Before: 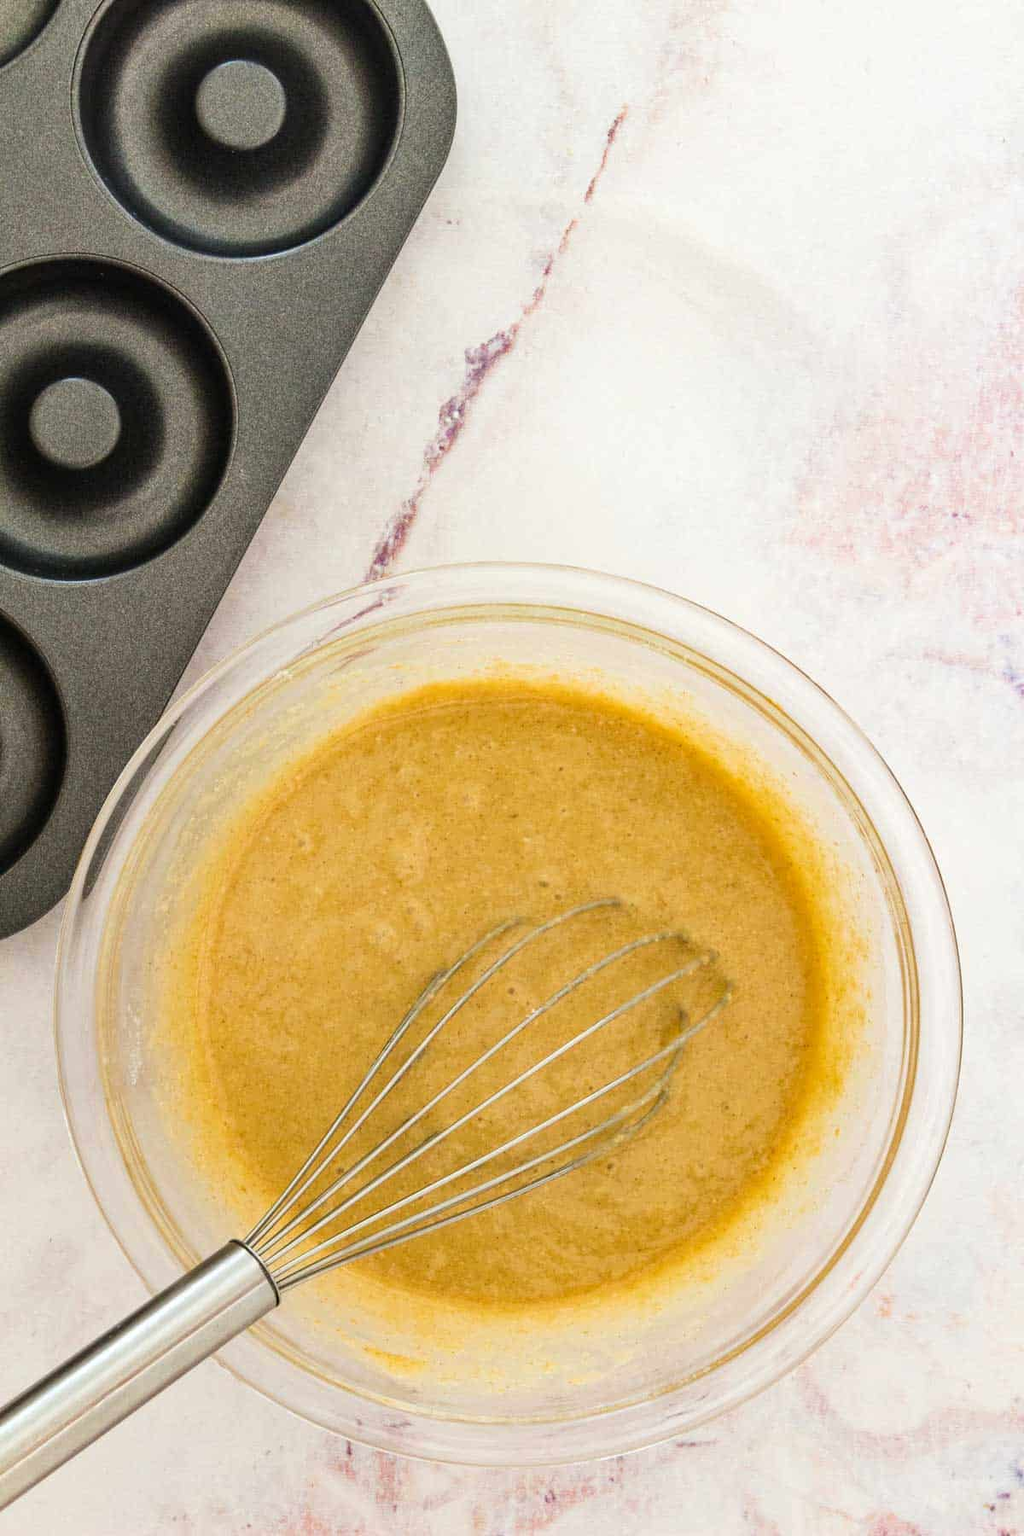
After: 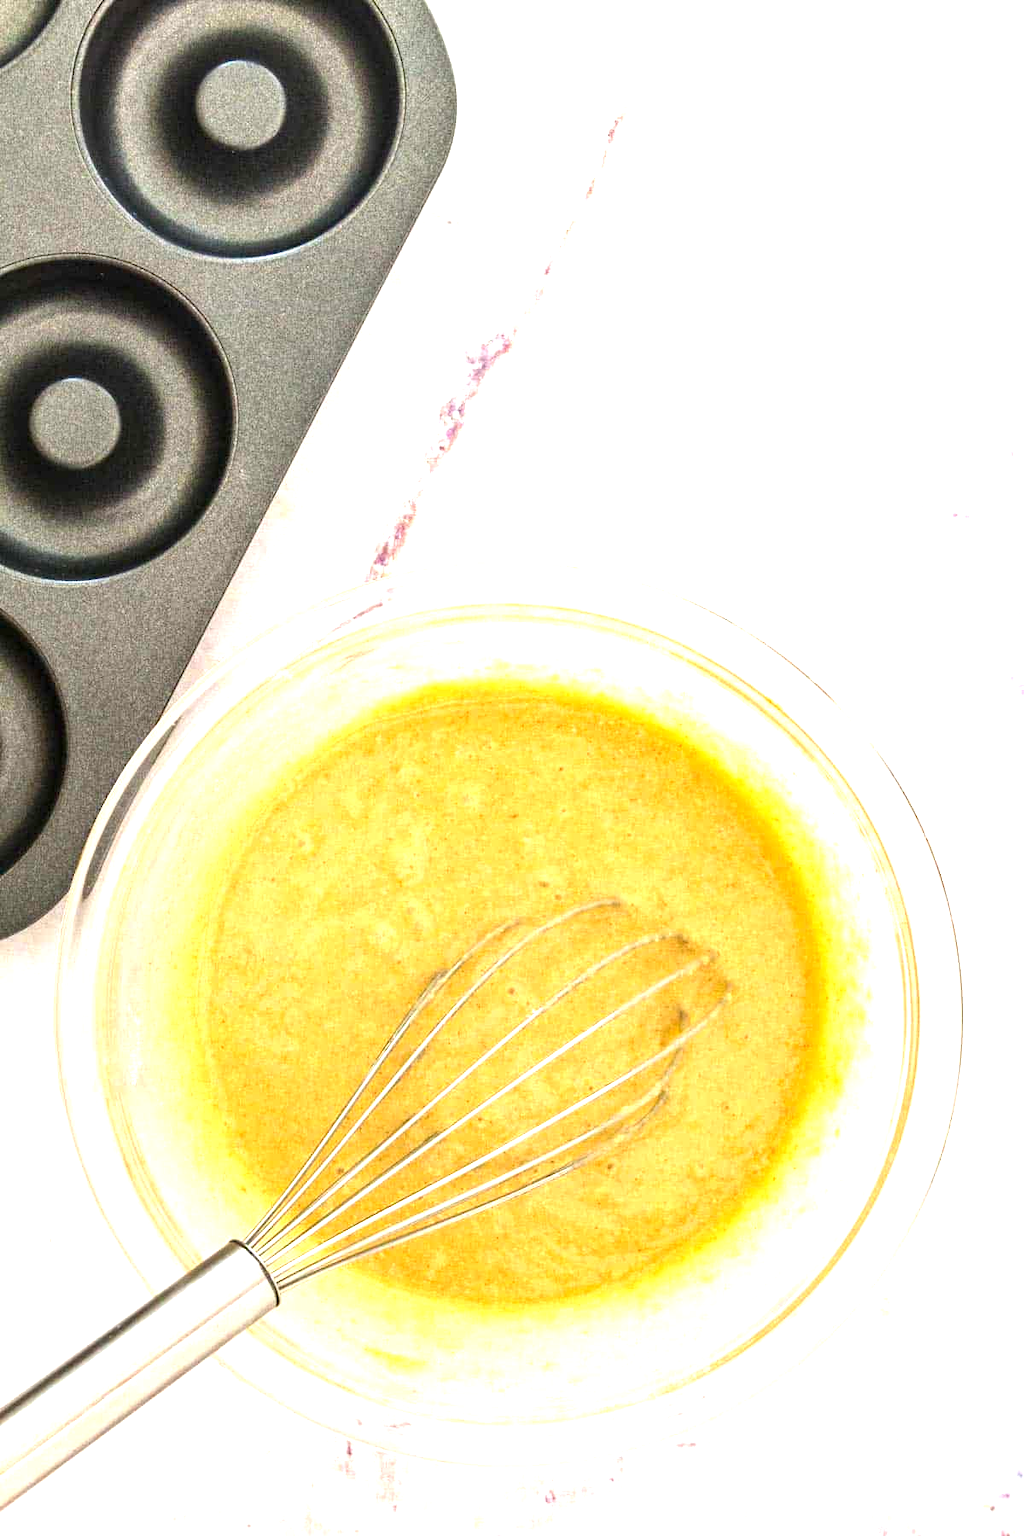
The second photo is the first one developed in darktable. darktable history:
tone equalizer: on, module defaults
exposure: black level correction 0.001, exposure 1.129 EV, compensate exposure bias true, compensate highlight preservation false
